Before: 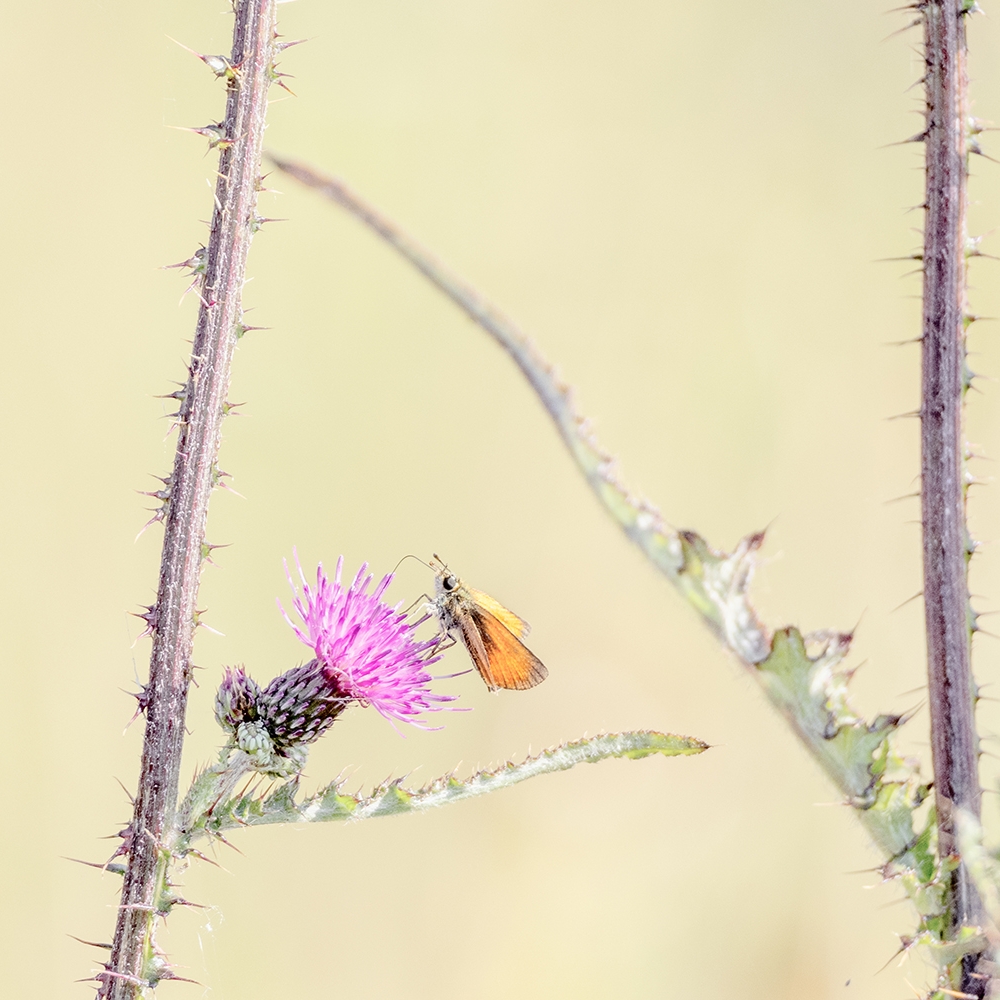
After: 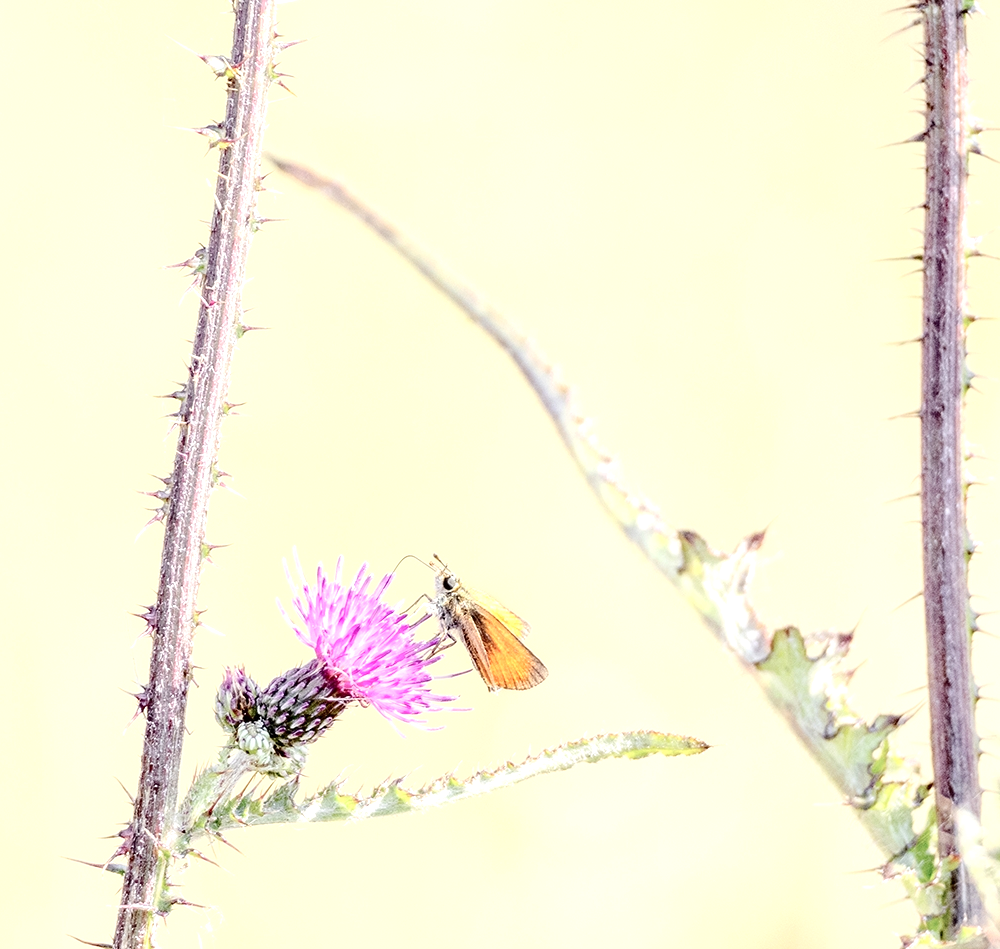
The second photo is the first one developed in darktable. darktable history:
exposure: black level correction 0.001, exposure 0.5 EV, compensate exposure bias true, compensate highlight preservation false
crop and rotate: top 0%, bottom 5.097%
